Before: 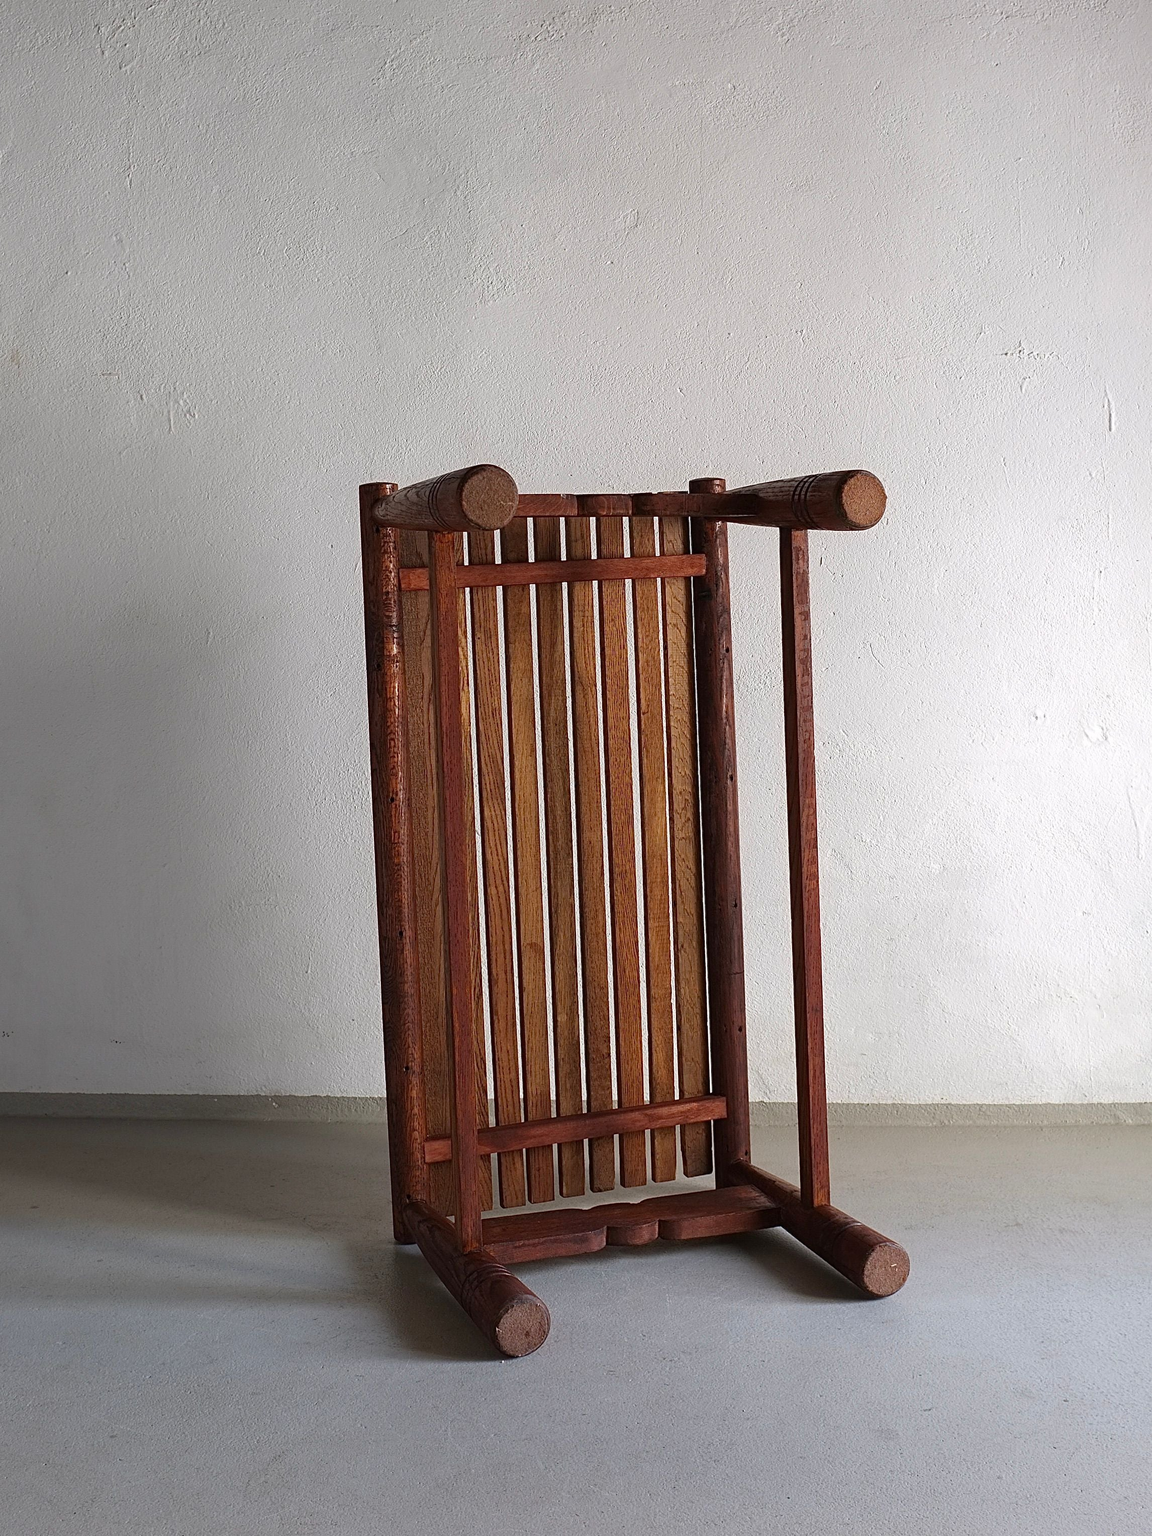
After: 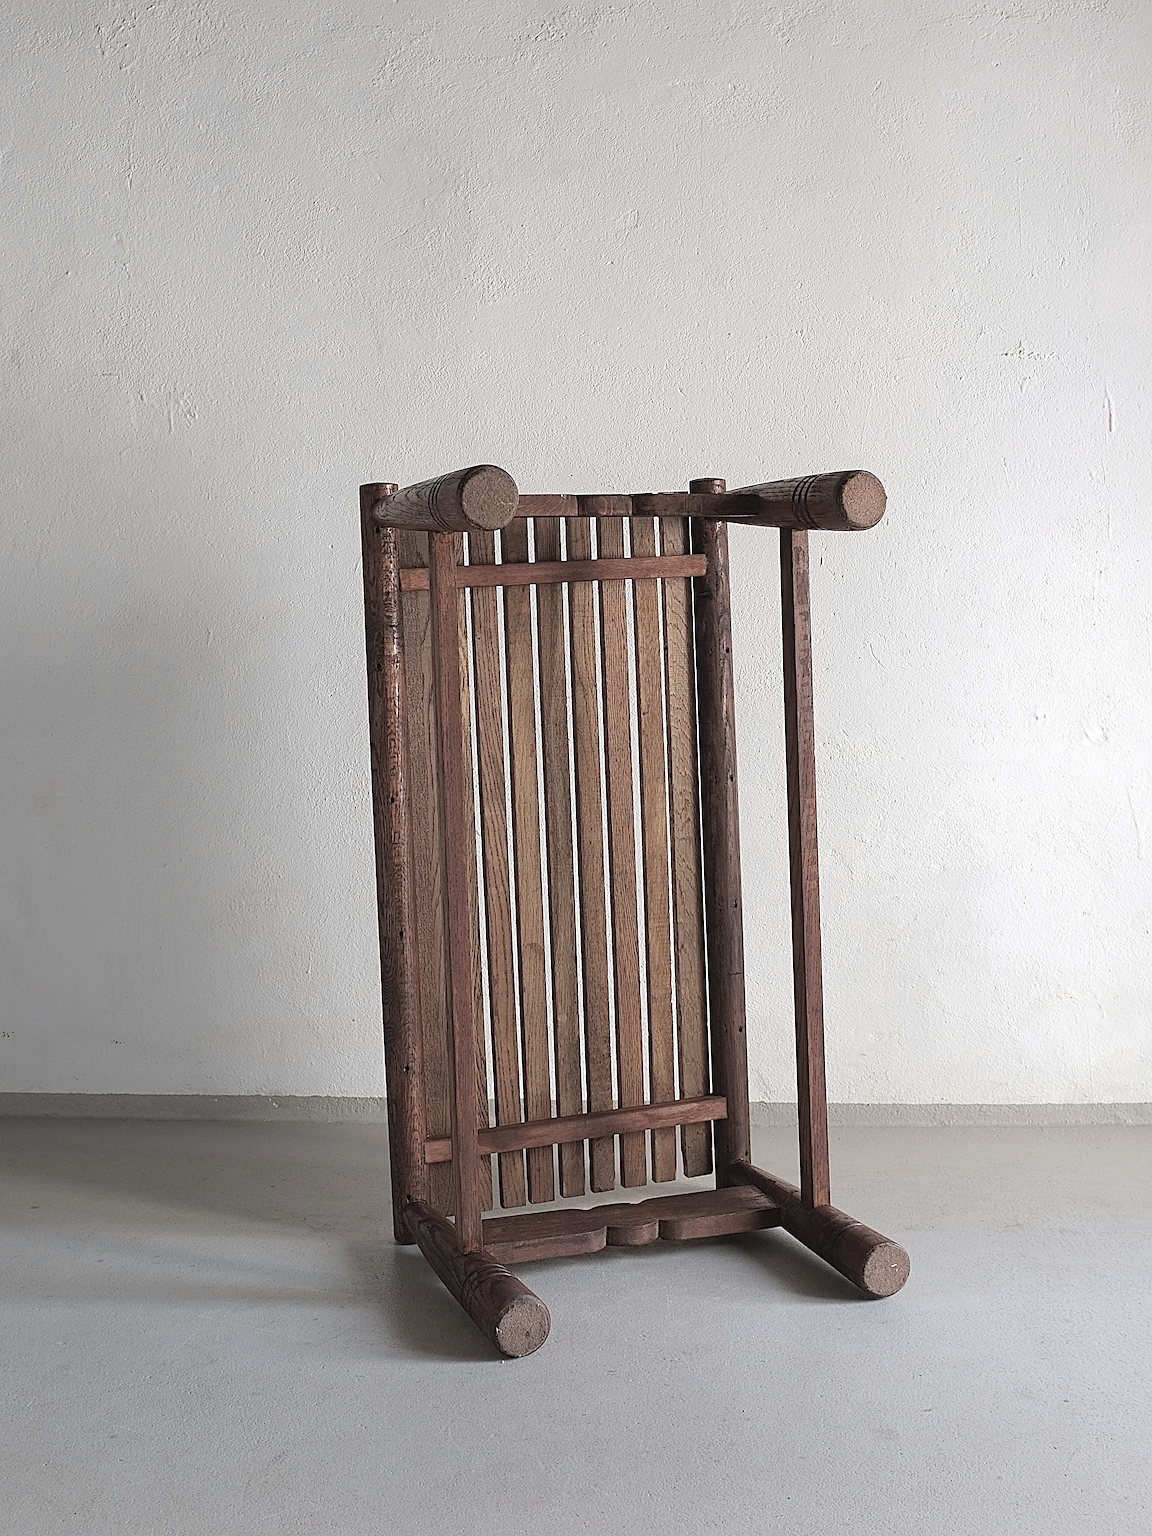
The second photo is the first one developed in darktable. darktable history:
sharpen: on, module defaults
contrast brightness saturation: brightness 0.18, saturation -0.5
